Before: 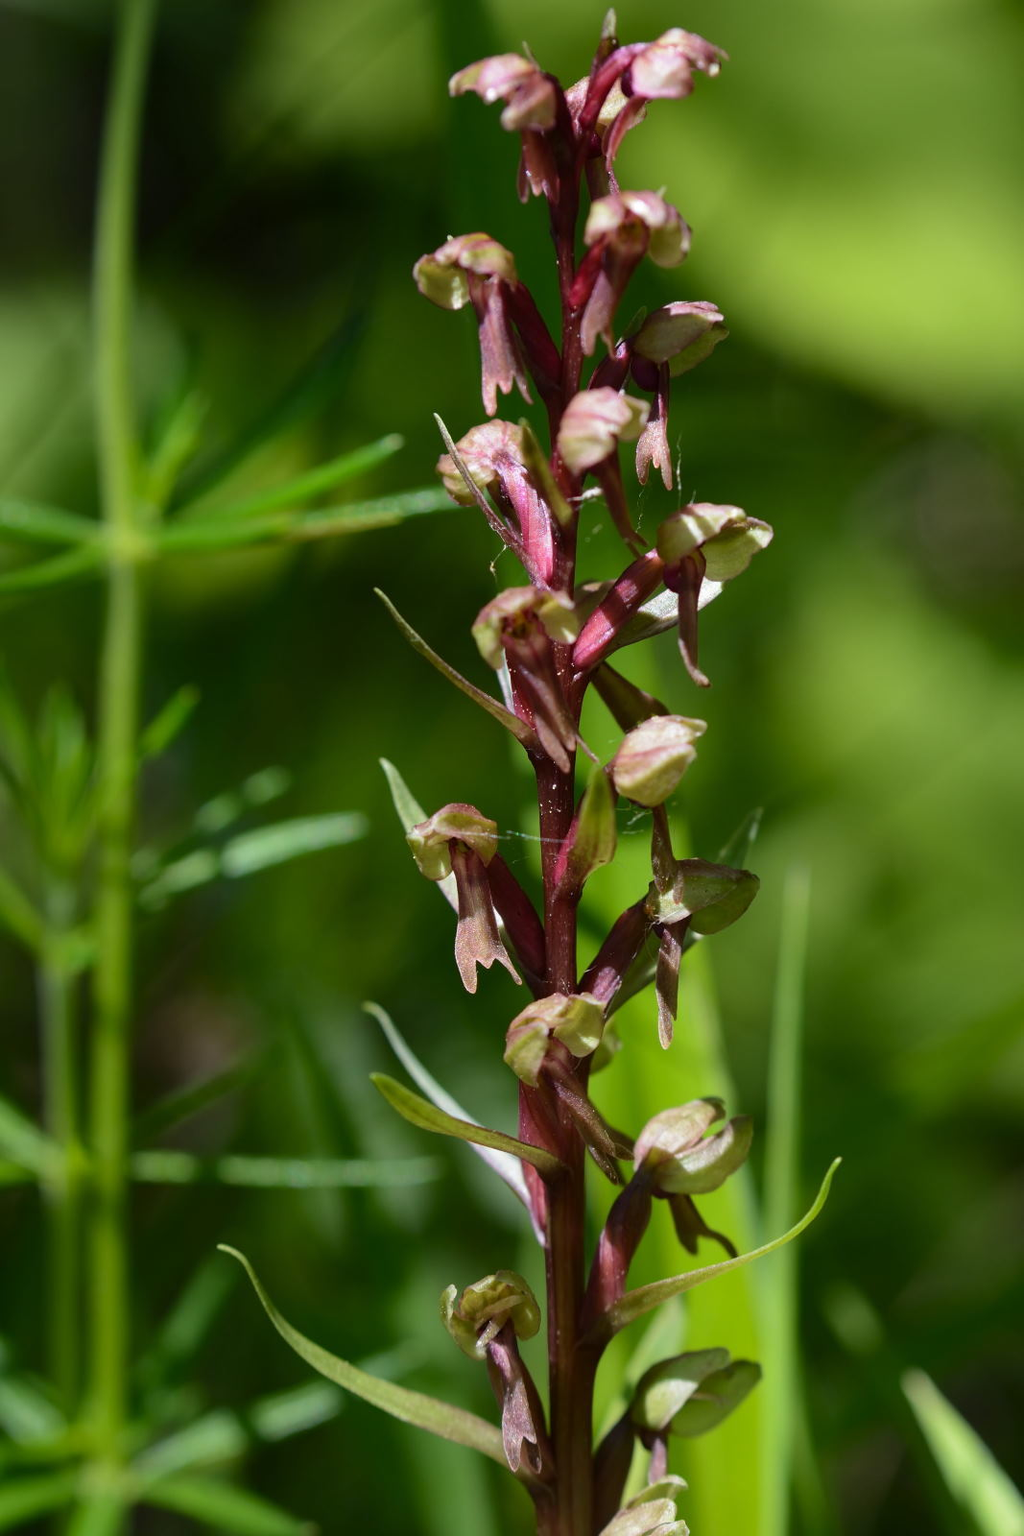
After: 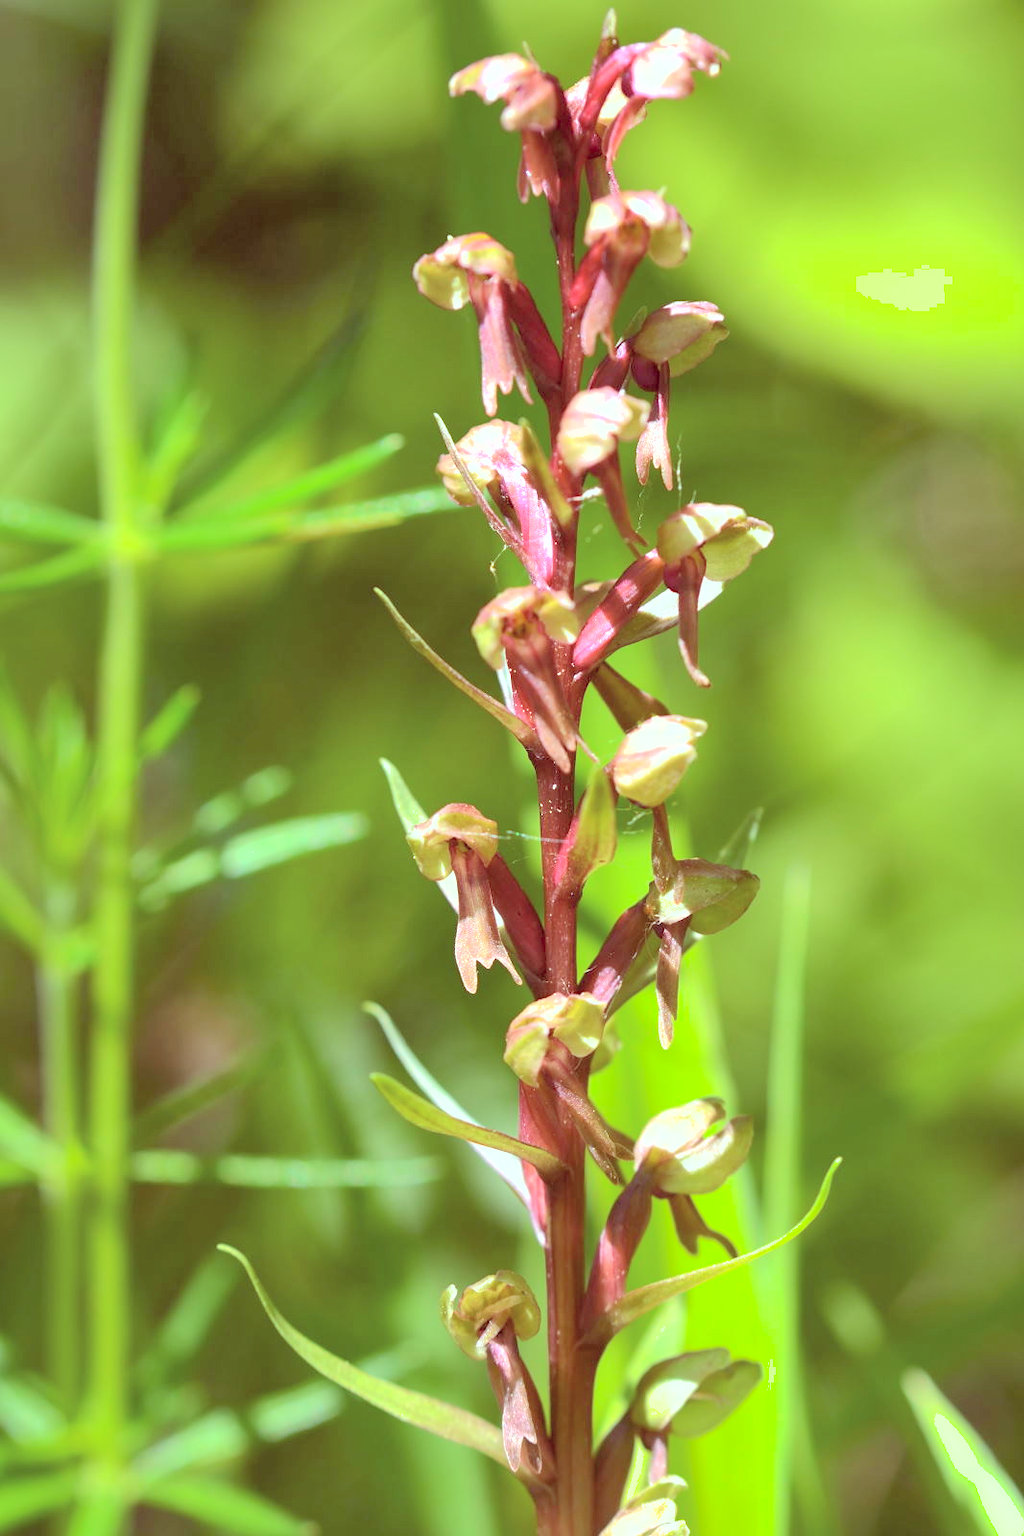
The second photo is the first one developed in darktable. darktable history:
exposure: black level correction 0, exposure 1.015 EV, compensate exposure bias true, compensate highlight preservation false
color correction: highlights a* -7.23, highlights b* -0.161, shadows a* 20.08, shadows b* 11.73
shadows and highlights: on, module defaults
global tonemap: drago (0.7, 100)
